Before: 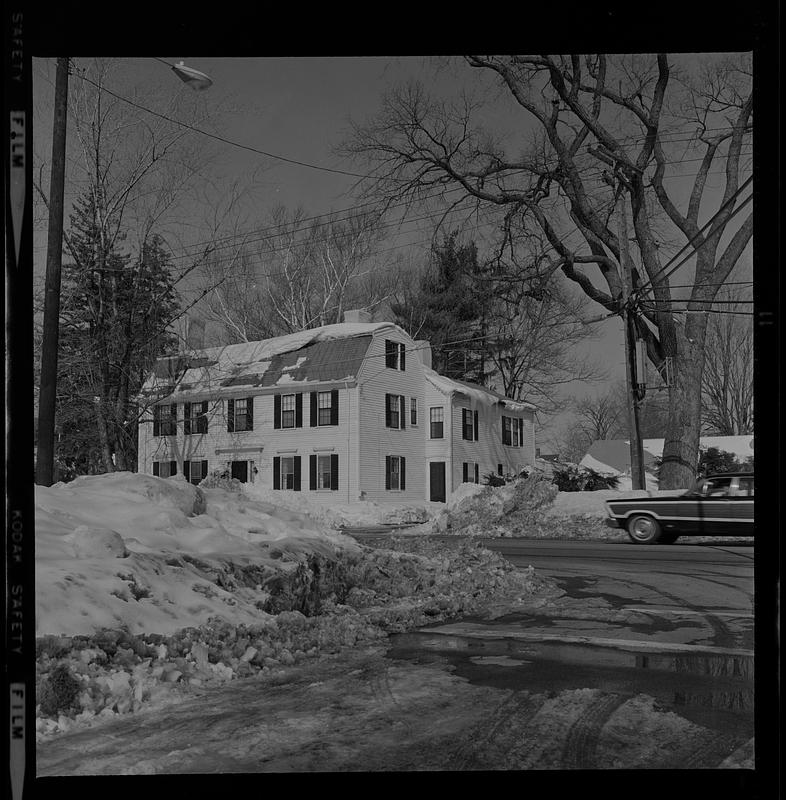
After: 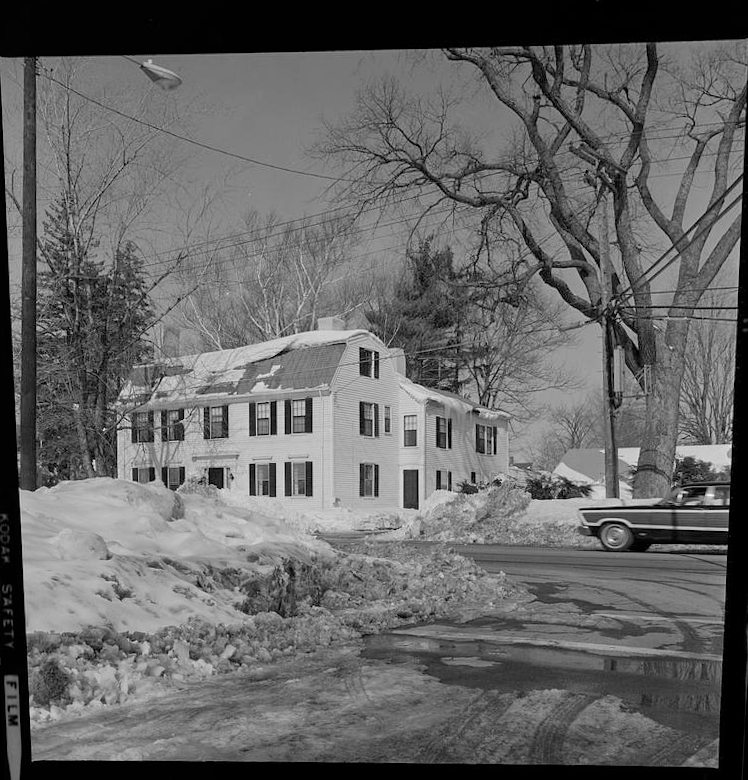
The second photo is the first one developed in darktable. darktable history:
exposure: exposure 0.507 EV, compensate highlight preservation false
monochrome: a -6.99, b 35.61, size 1.4
rotate and perspective: rotation 0.074°, lens shift (vertical) 0.096, lens shift (horizontal) -0.041, crop left 0.043, crop right 0.952, crop top 0.024, crop bottom 0.979
